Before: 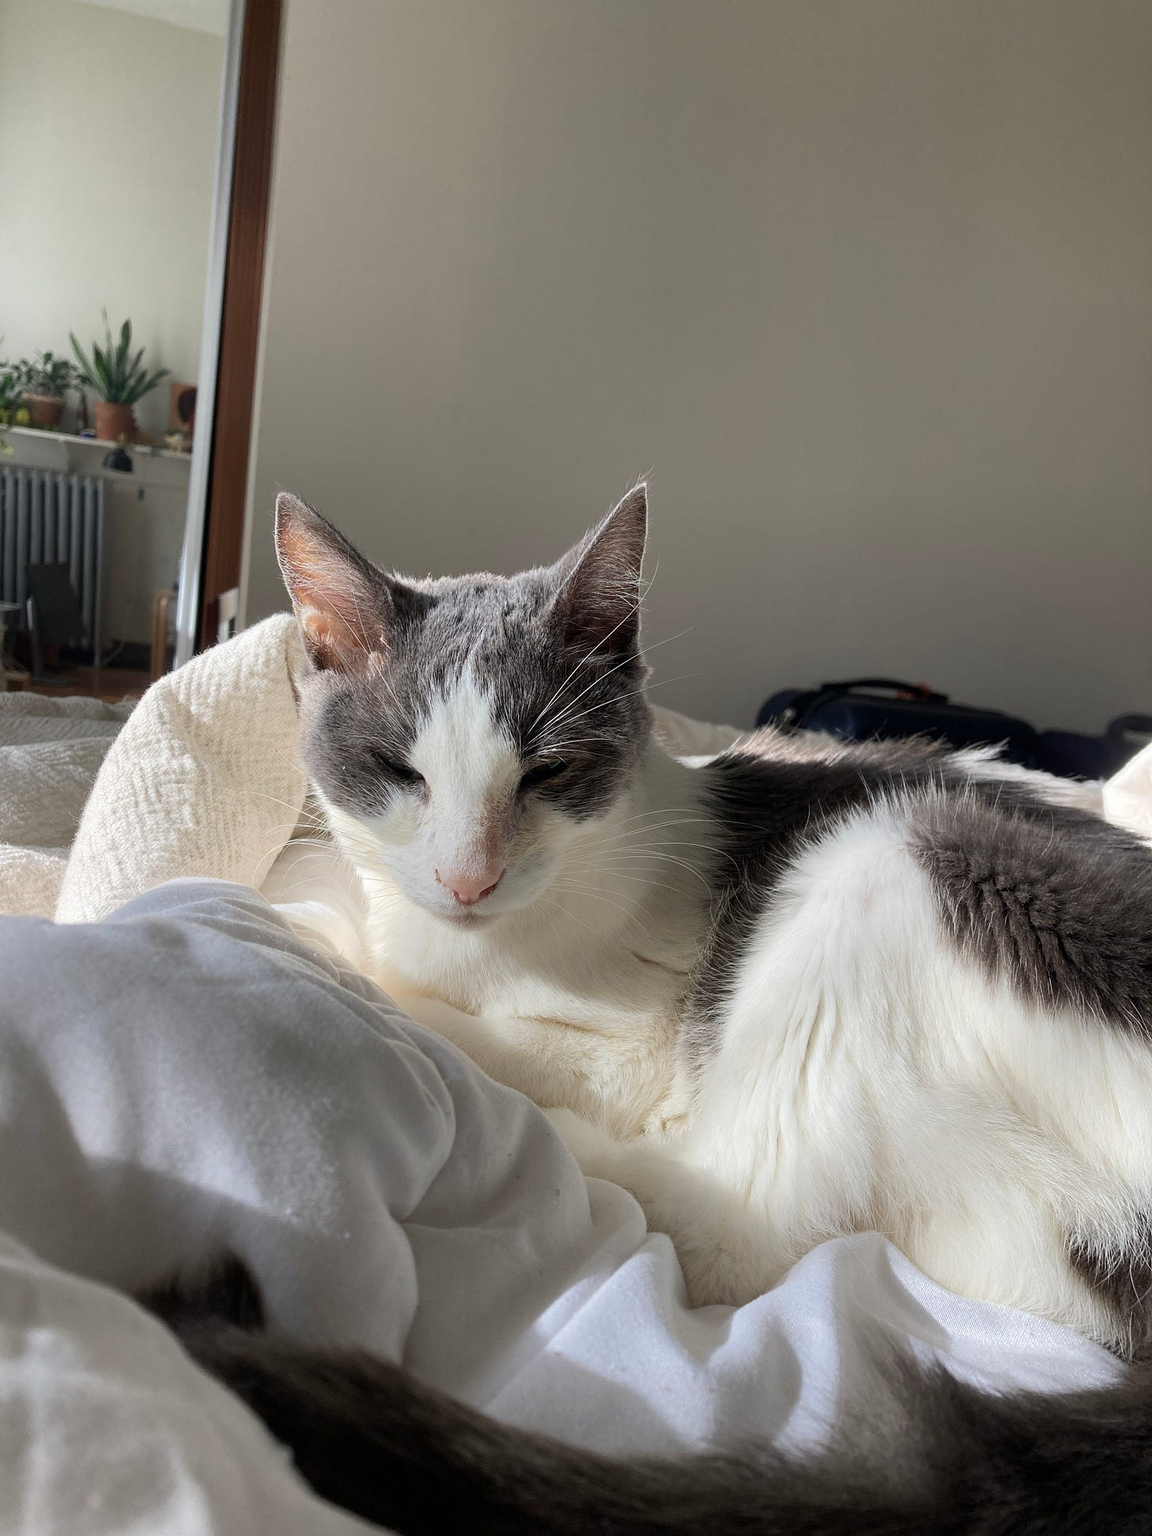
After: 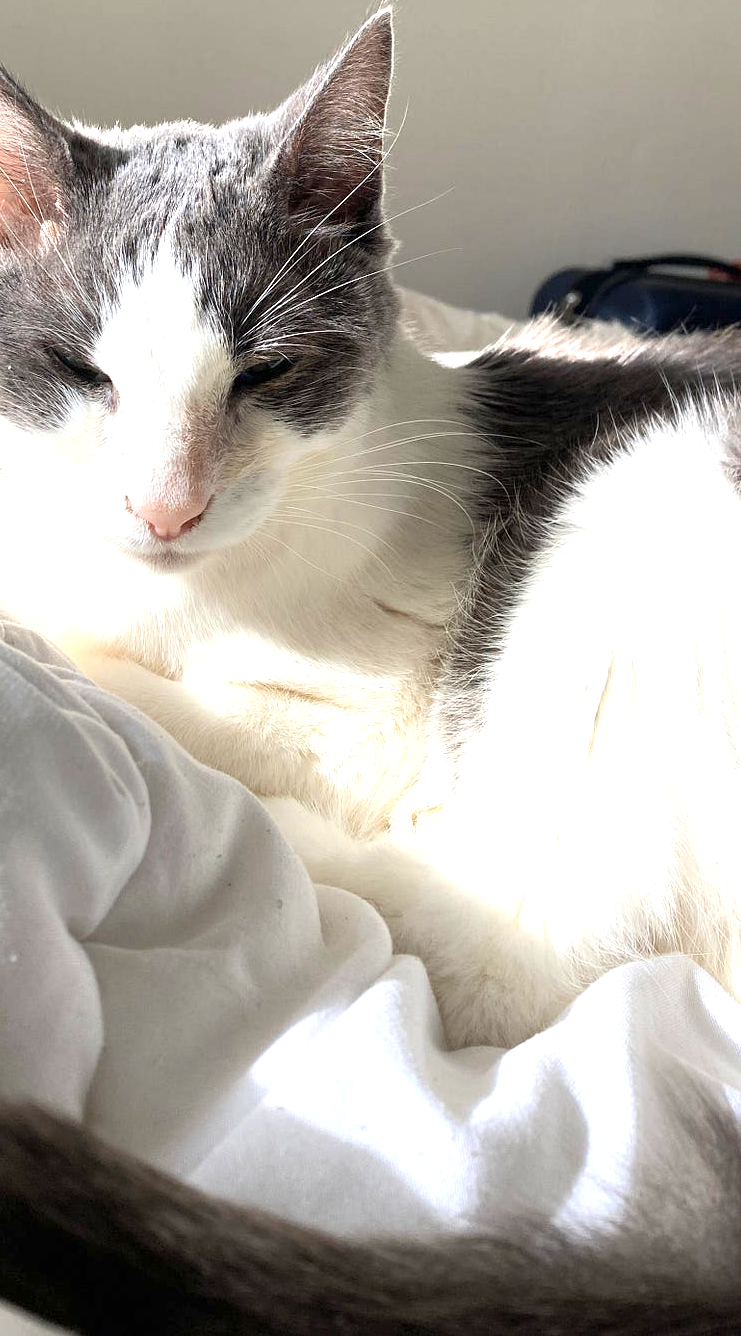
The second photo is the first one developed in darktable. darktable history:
exposure: exposure 1.16 EV, compensate exposure bias true, compensate highlight preservation false
crop and rotate: left 29.237%, top 31.152%, right 19.807%
